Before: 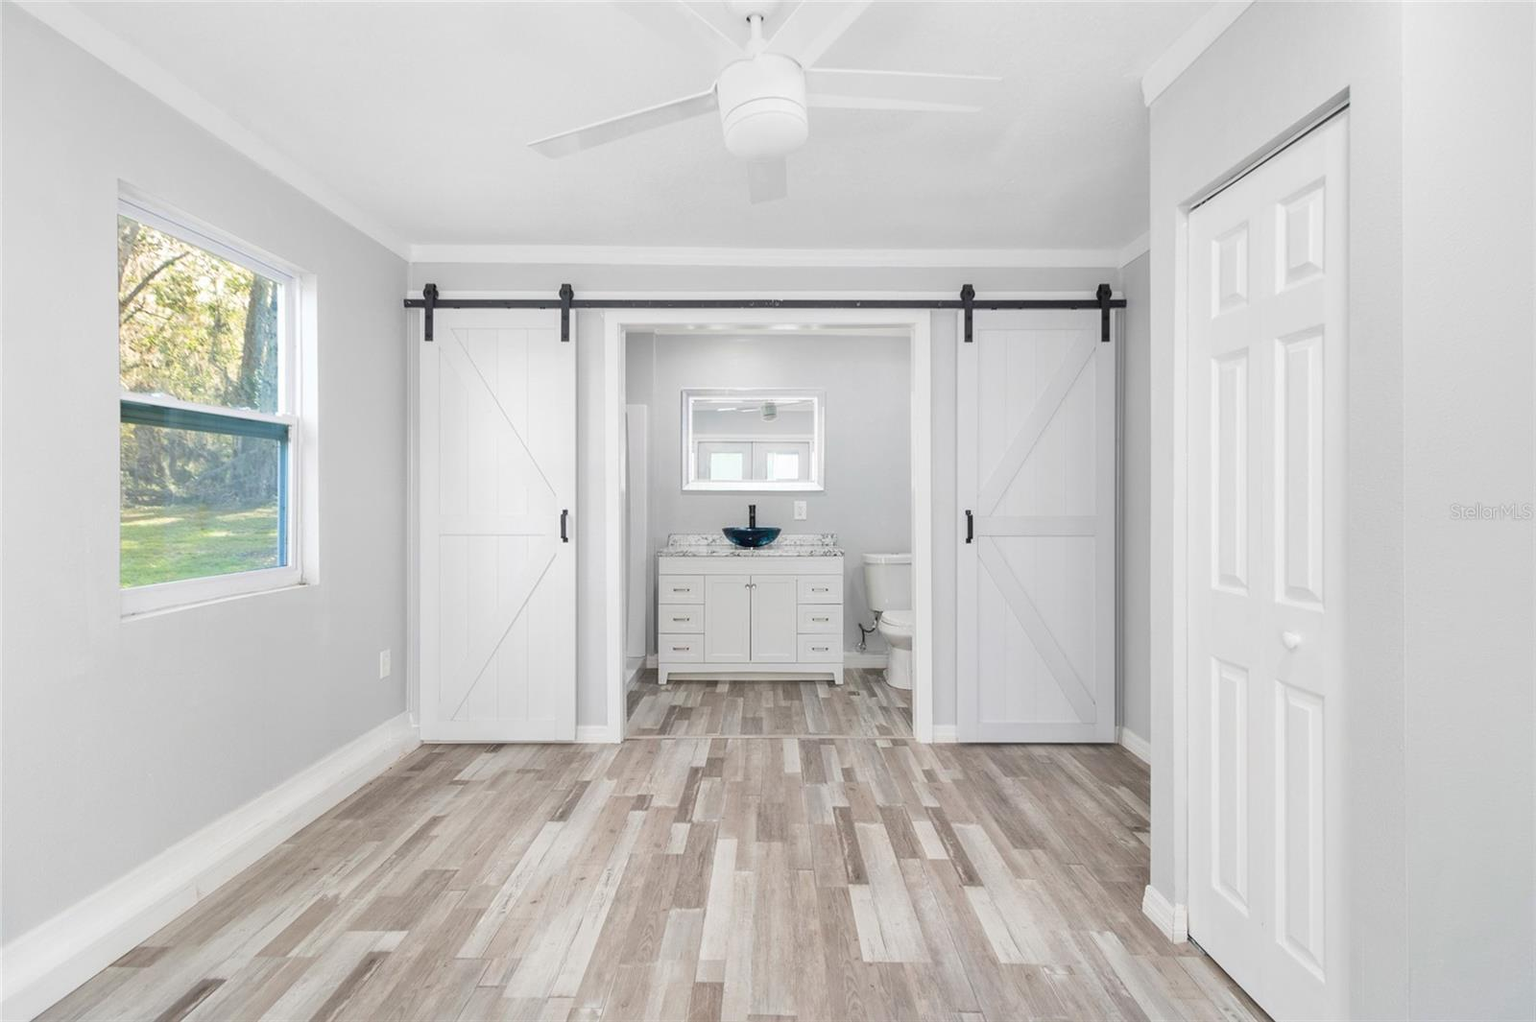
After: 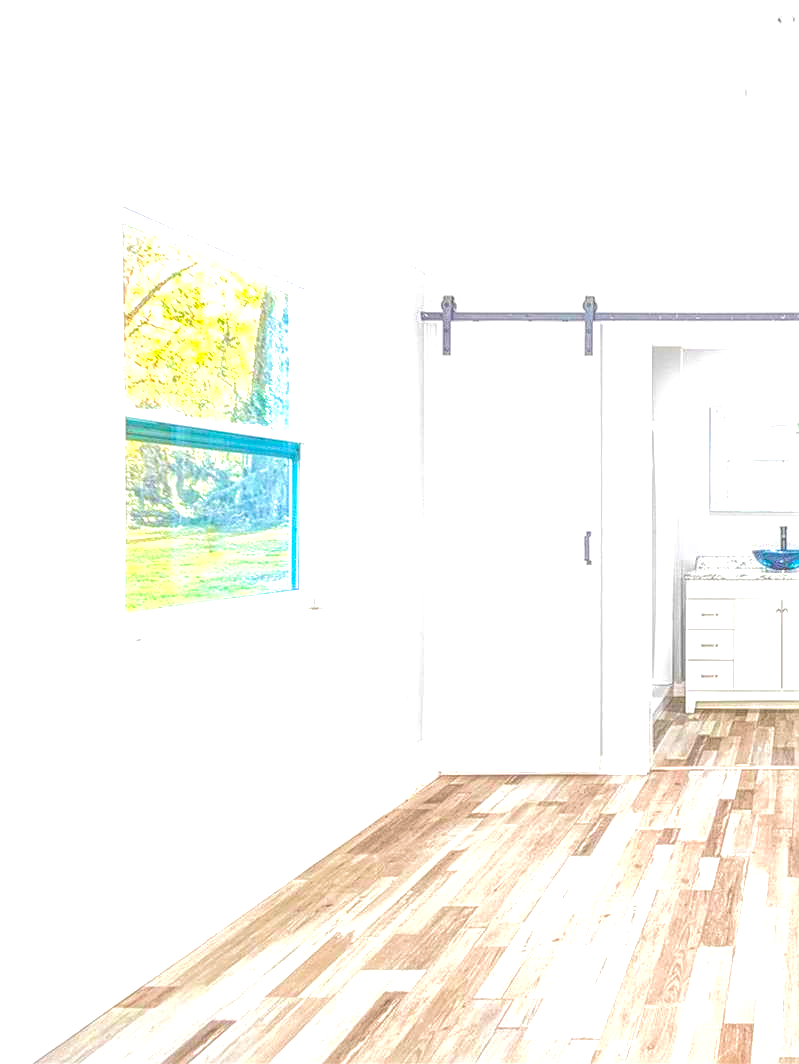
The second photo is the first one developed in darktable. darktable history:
local contrast: highlights 20%, shadows 28%, detail 199%, midtone range 0.2
sharpen: on, module defaults
color balance rgb: perceptual saturation grading › global saturation 39.488%, perceptual brilliance grading › global brilliance 2.152%, perceptual brilliance grading › highlights -3.825%, global vibrance 20%
exposure: exposure 1.166 EV, compensate highlight preservation false
velvia: on, module defaults
color correction: highlights b* -0.018, saturation 1.33
crop and rotate: left 0.006%, top 0%, right 50.001%
